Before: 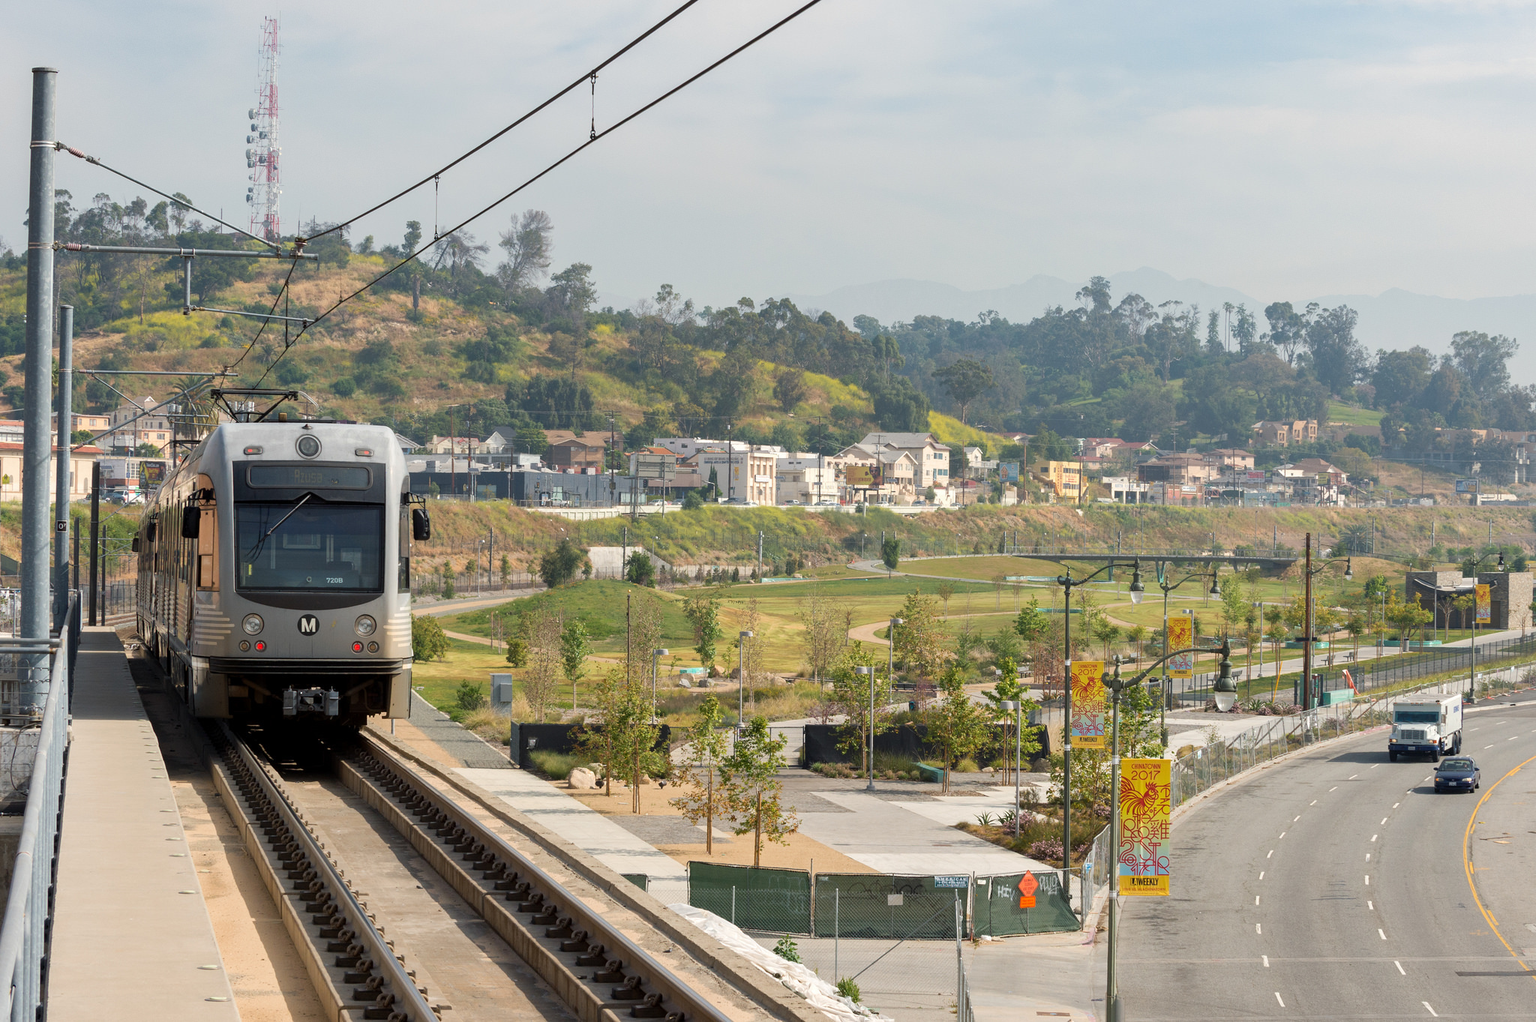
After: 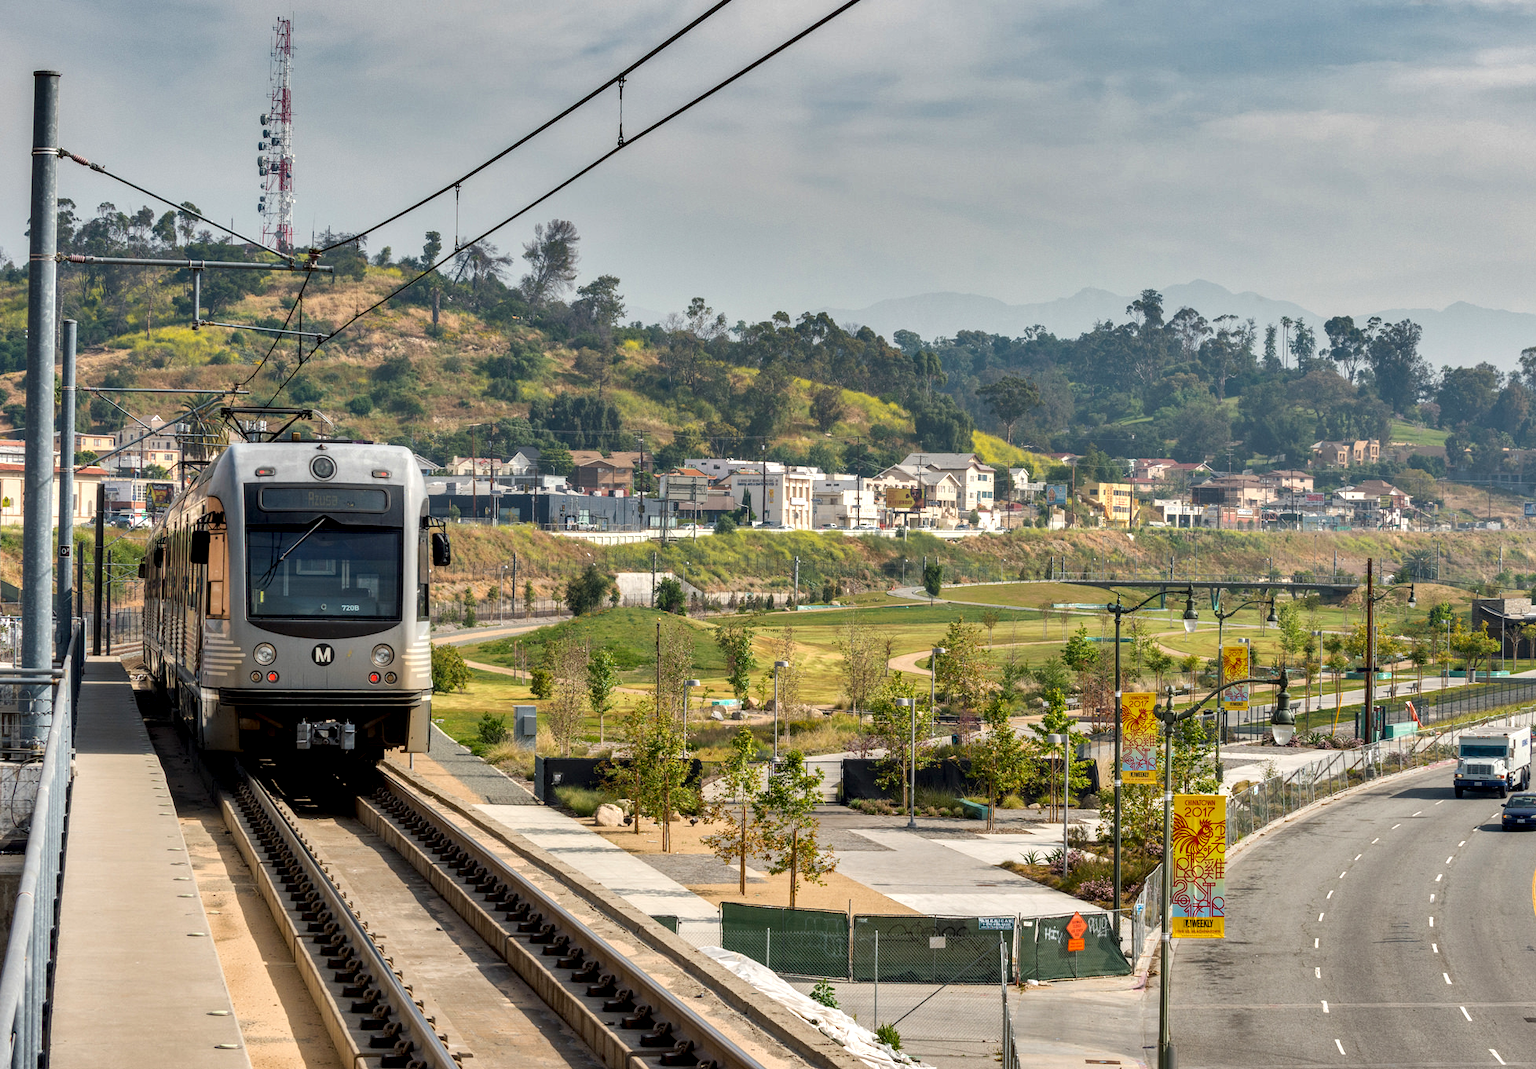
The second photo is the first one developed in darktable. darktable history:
shadows and highlights: radius 101.23, shadows 50.45, highlights -64.28, shadows color adjustment 97.66%, soften with gaussian
crop: right 4.486%, bottom 0.025%
local contrast: detail 150%
color balance rgb: linear chroma grading › global chroma 15.103%, perceptual saturation grading › global saturation 0.613%
